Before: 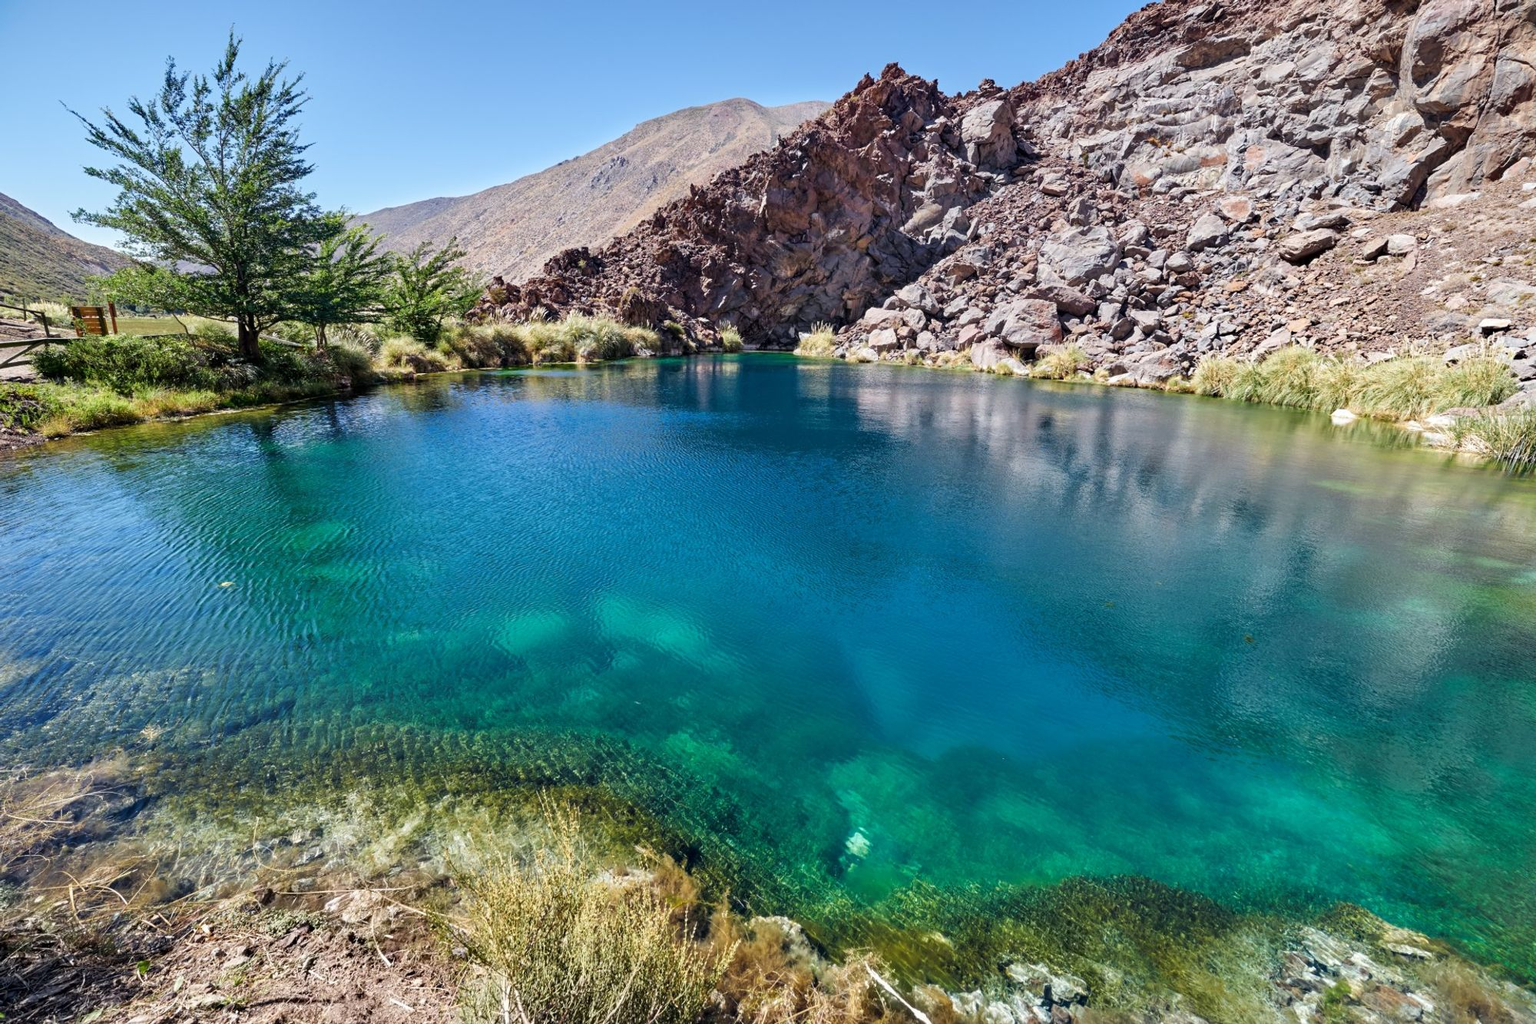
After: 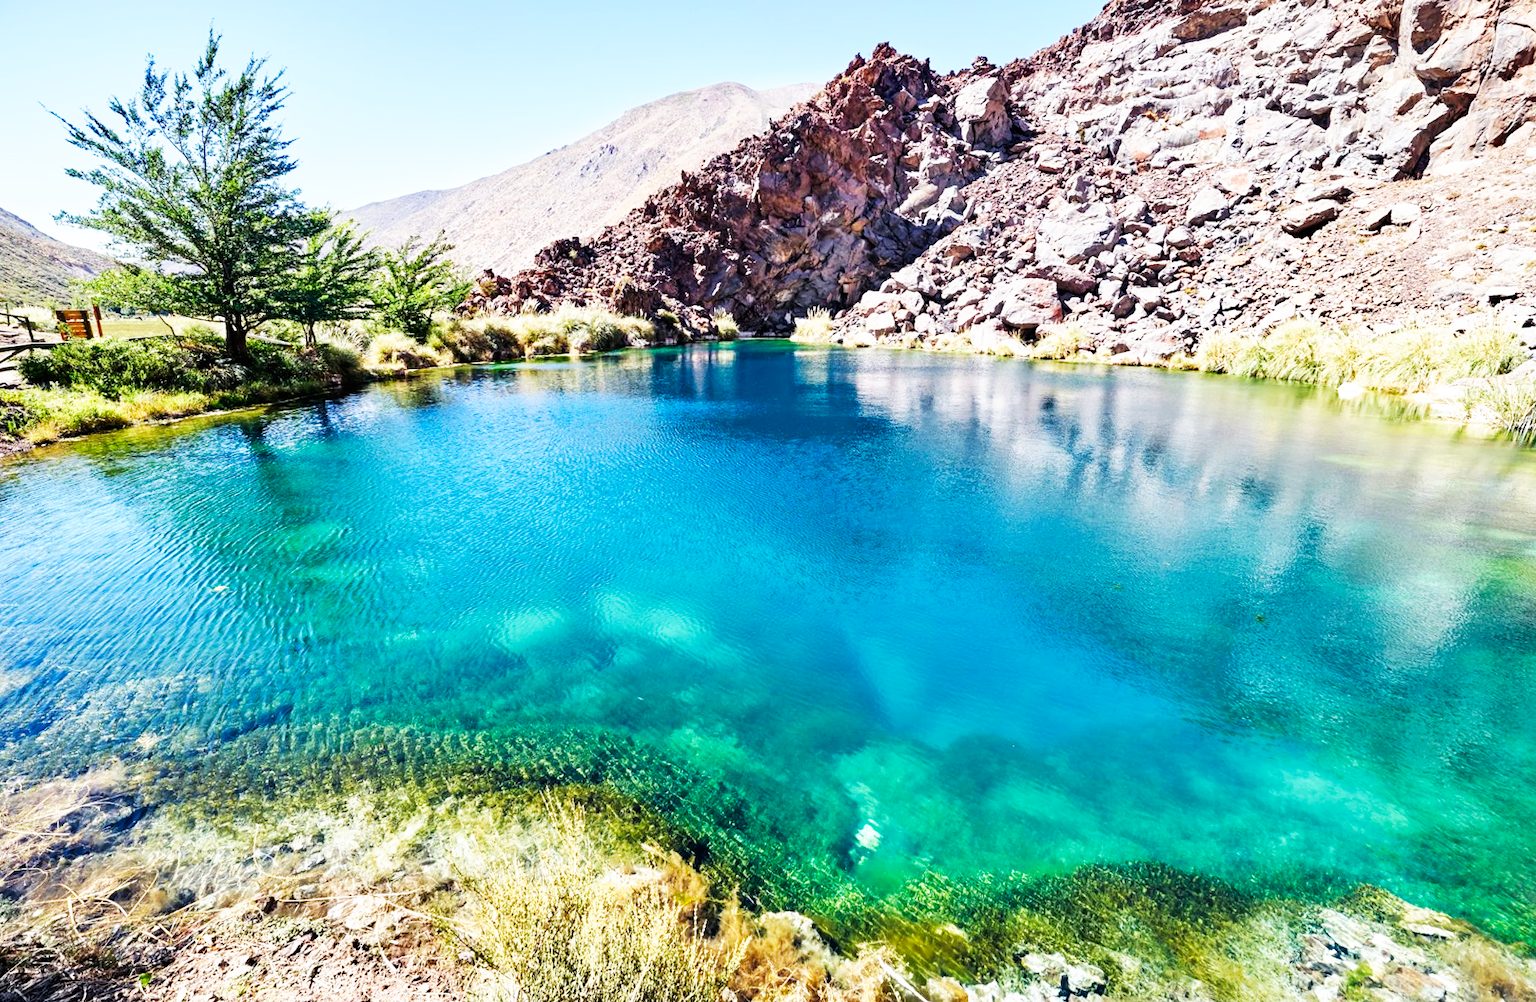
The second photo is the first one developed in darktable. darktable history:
base curve: curves: ch0 [(0, 0) (0.007, 0.004) (0.027, 0.03) (0.046, 0.07) (0.207, 0.54) (0.442, 0.872) (0.673, 0.972) (1, 1)], preserve colors none
rotate and perspective: rotation -1.42°, crop left 0.016, crop right 0.984, crop top 0.035, crop bottom 0.965
